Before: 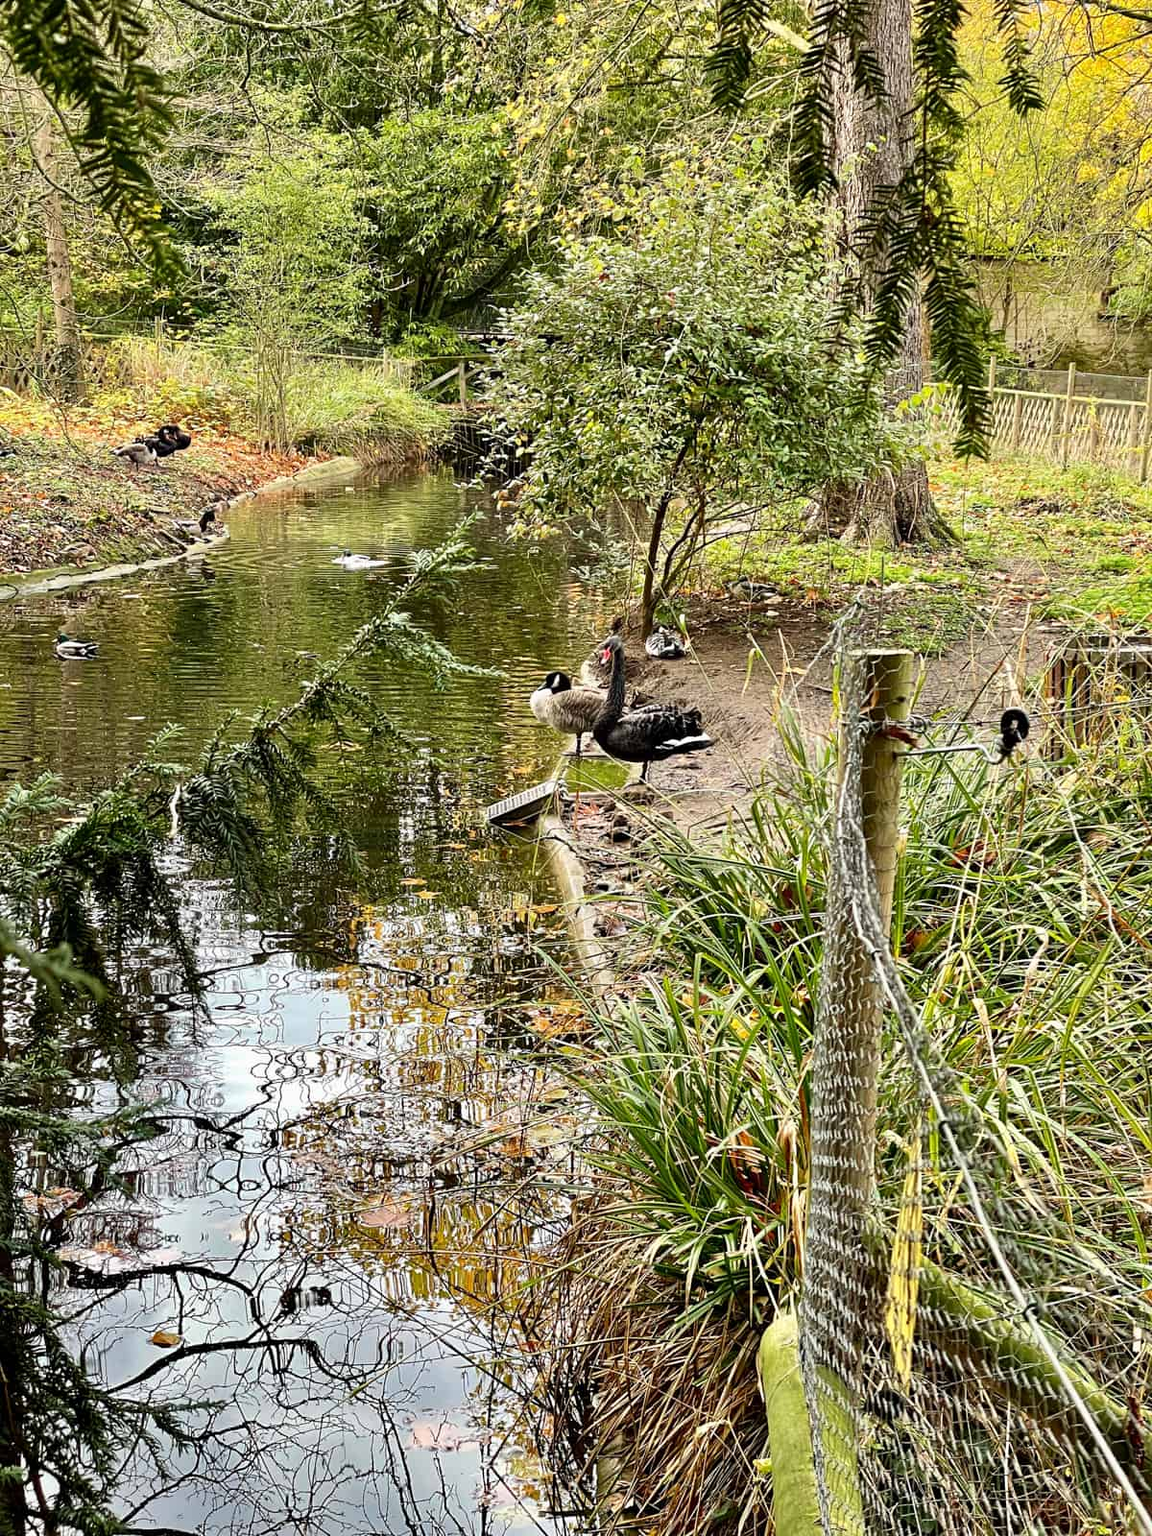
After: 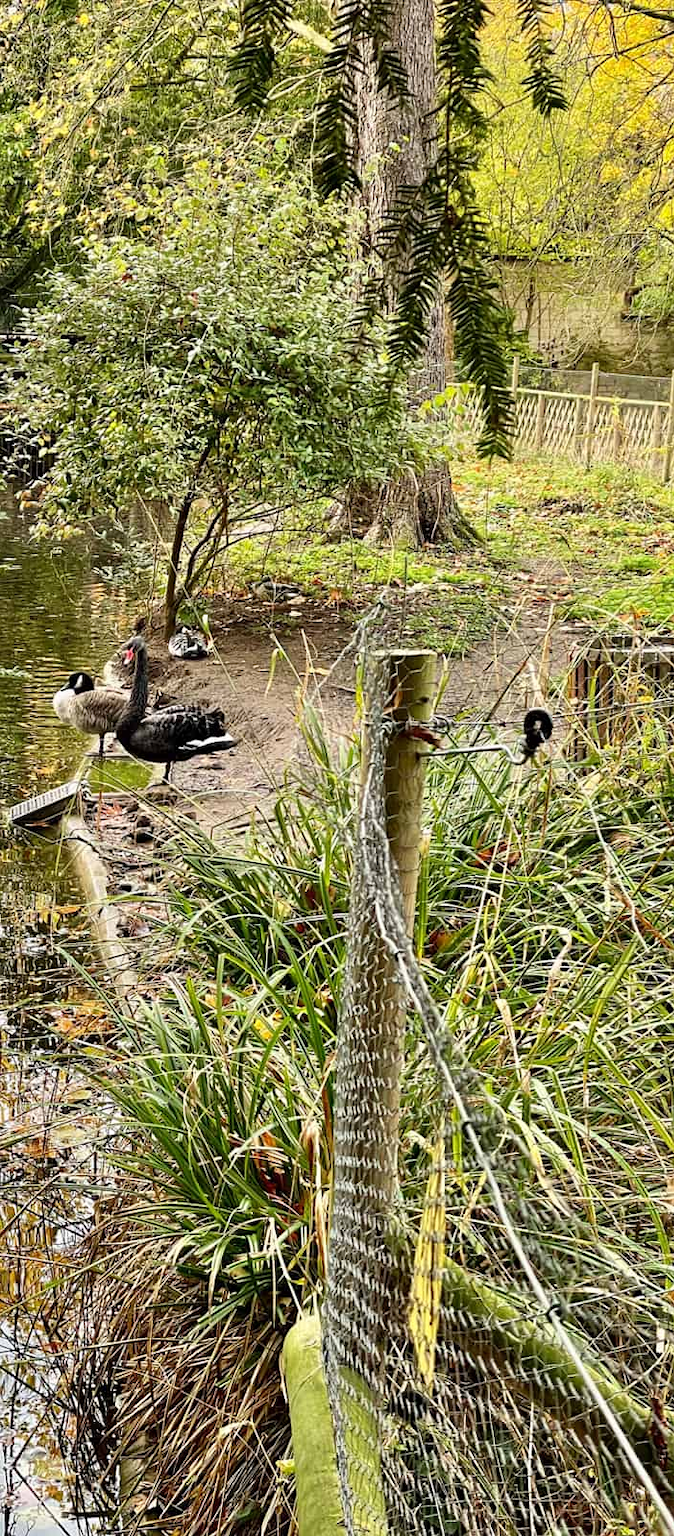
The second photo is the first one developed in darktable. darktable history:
crop: left 41.495%
